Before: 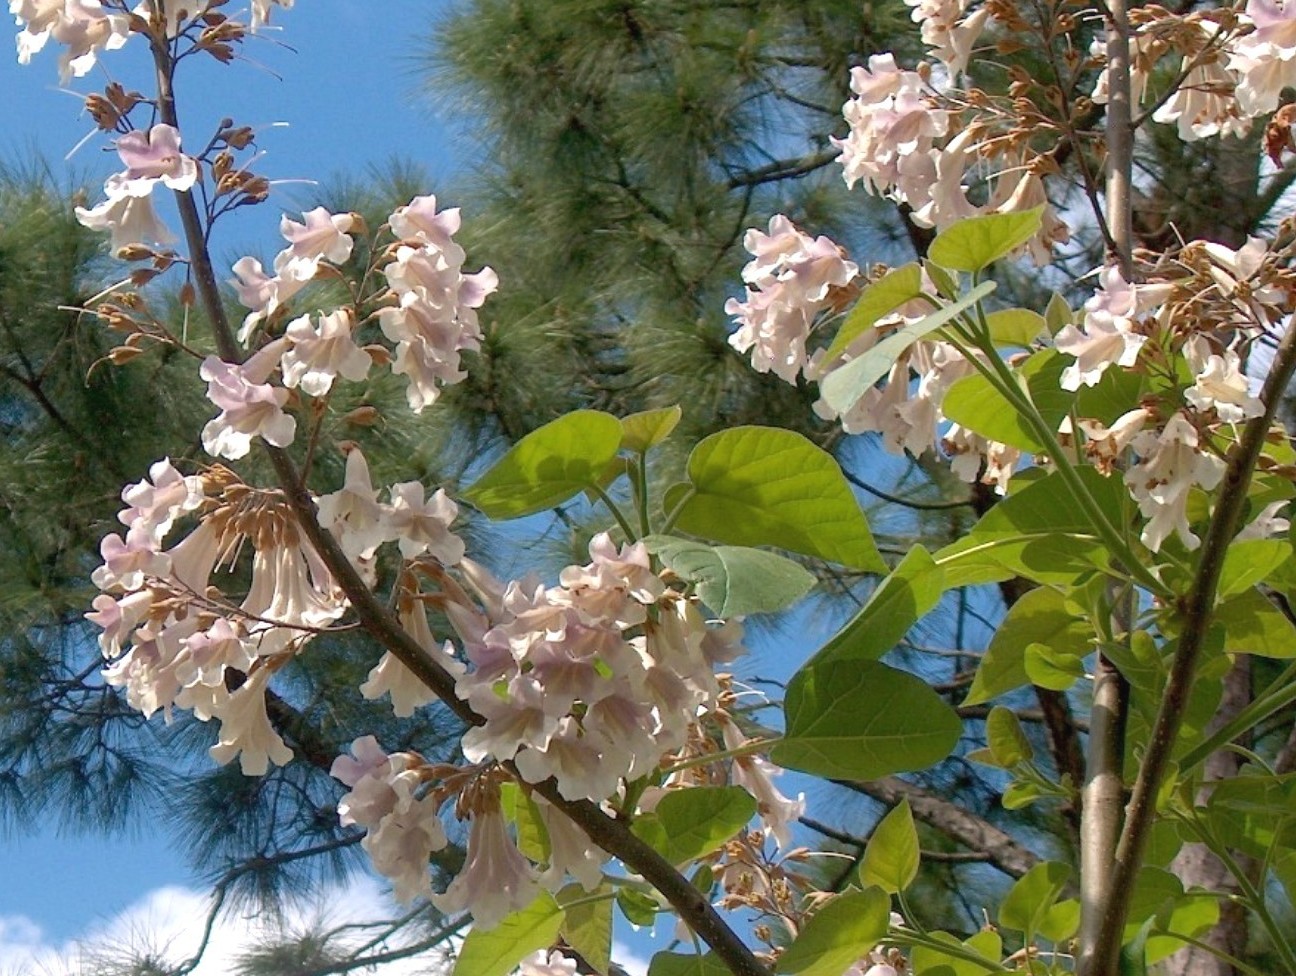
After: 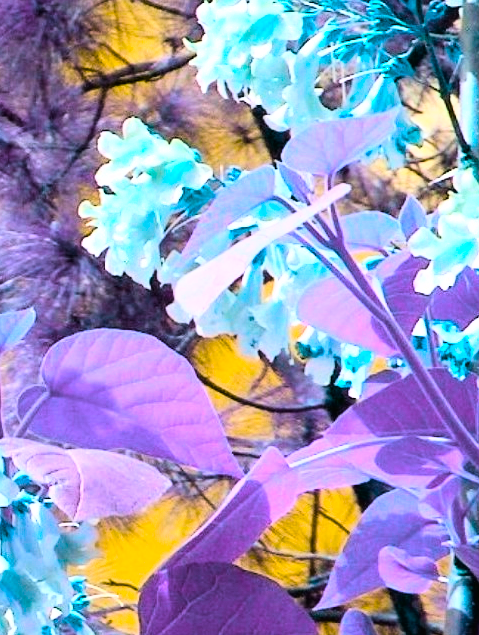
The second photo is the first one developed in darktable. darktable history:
crop and rotate: left 49.847%, top 10.113%, right 13.139%, bottom 24.765%
base curve: curves: ch0 [(0, 0) (0.007, 0.004) (0.027, 0.03) (0.046, 0.07) (0.207, 0.54) (0.442, 0.872) (0.673, 0.972) (1, 1)]
color balance rgb: perceptual saturation grading › global saturation 18.225%, hue shift 177.9°, global vibrance 49.774%, contrast 0.757%
